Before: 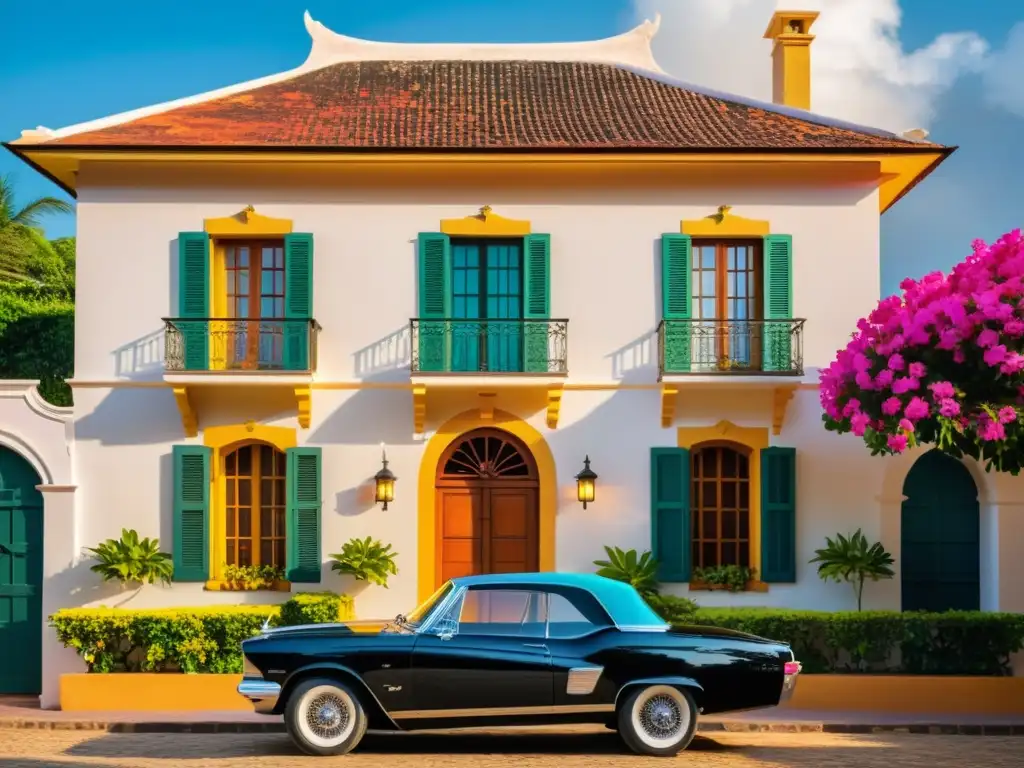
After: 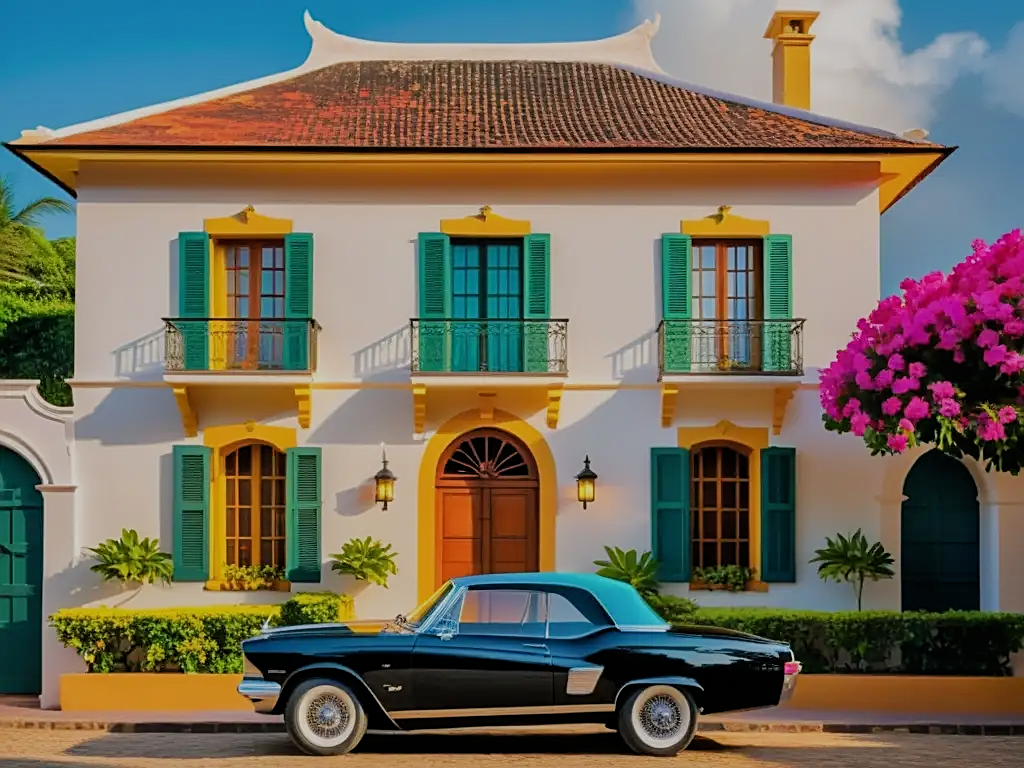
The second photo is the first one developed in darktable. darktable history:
filmic rgb: black relative exposure -8.15 EV, white relative exposure 3.76 EV, hardness 4.46
tone equalizer: -8 EV 0.25 EV, -7 EV 0.417 EV, -6 EV 0.417 EV, -5 EV 0.25 EV, -3 EV -0.25 EV, -2 EV -0.417 EV, -1 EV -0.417 EV, +0 EV -0.25 EV, edges refinement/feathering 500, mask exposure compensation -1.57 EV, preserve details guided filter
sharpen: amount 0.55
